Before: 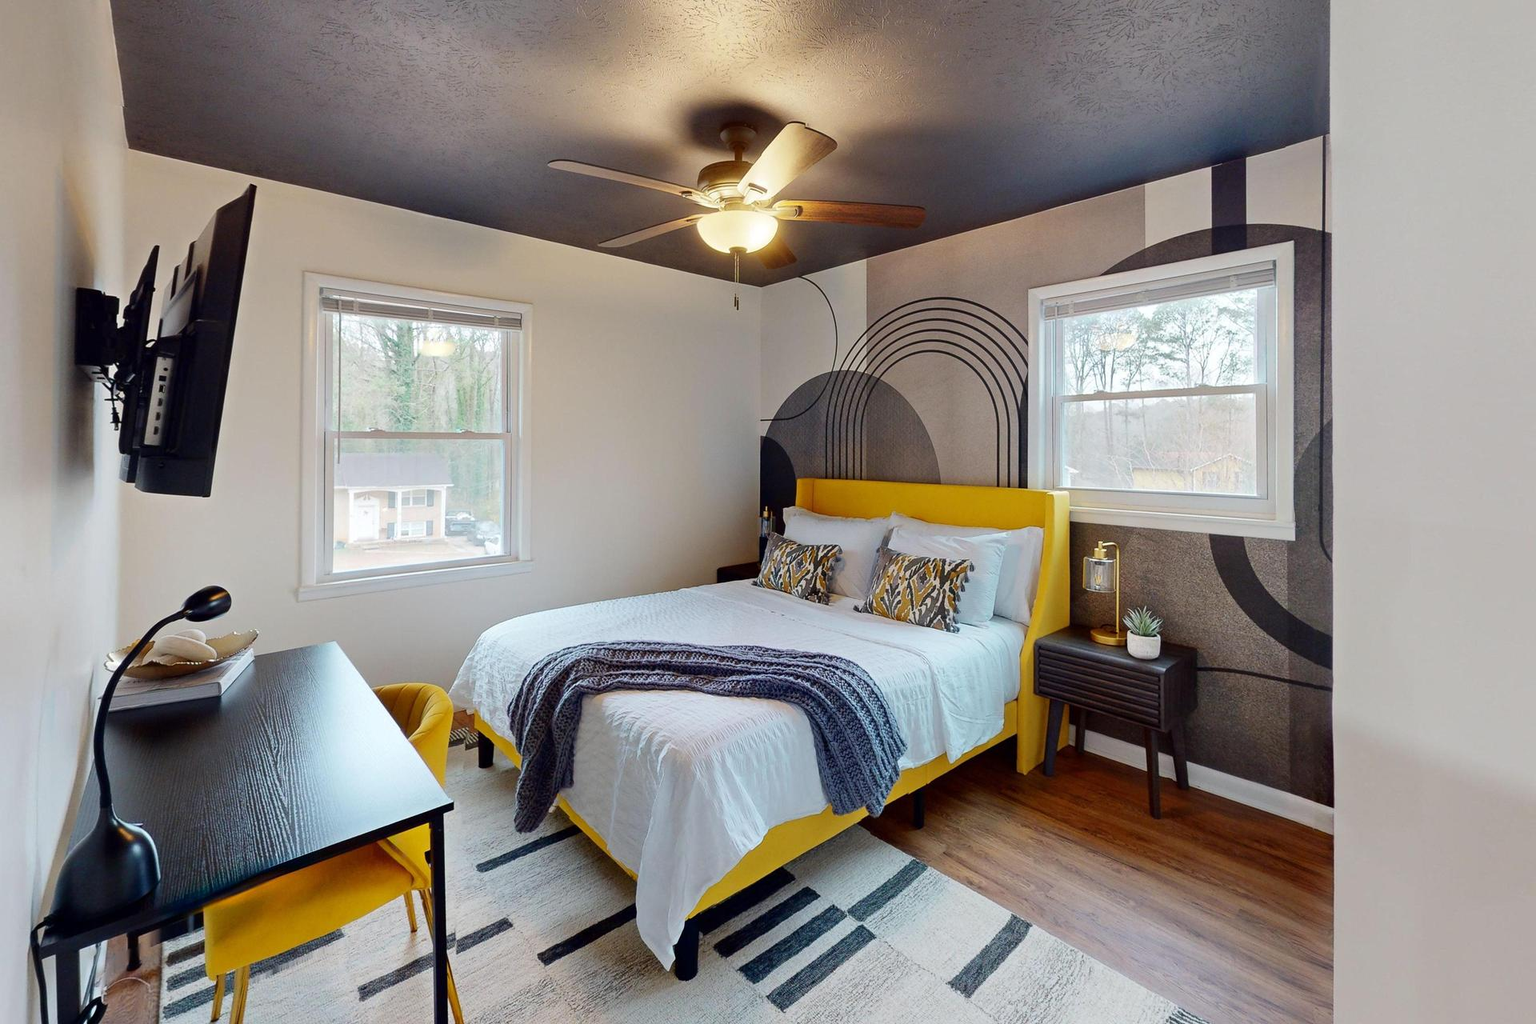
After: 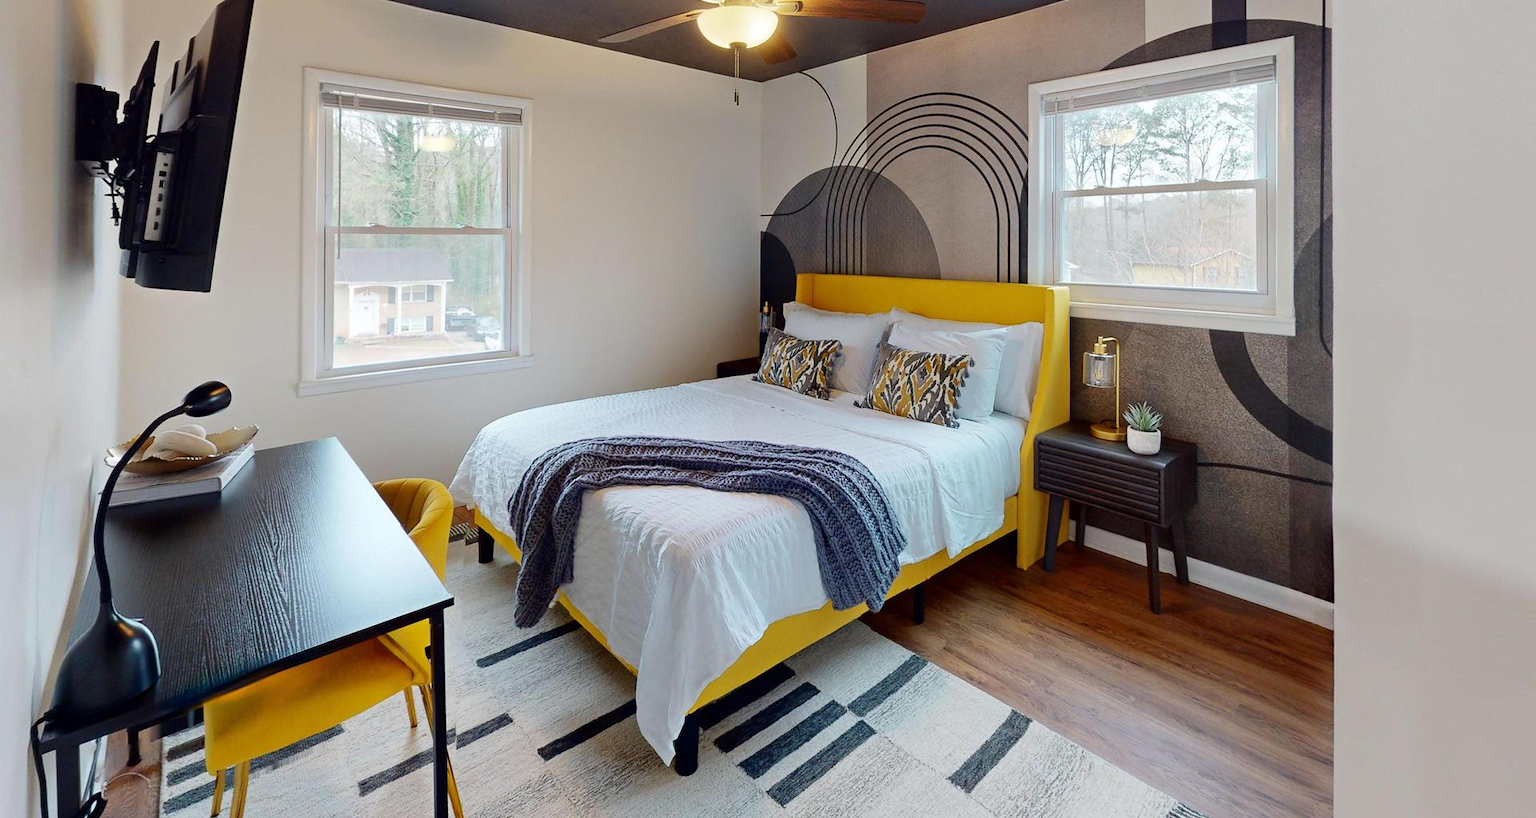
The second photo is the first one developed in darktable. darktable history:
crop and rotate: top 20.022%
